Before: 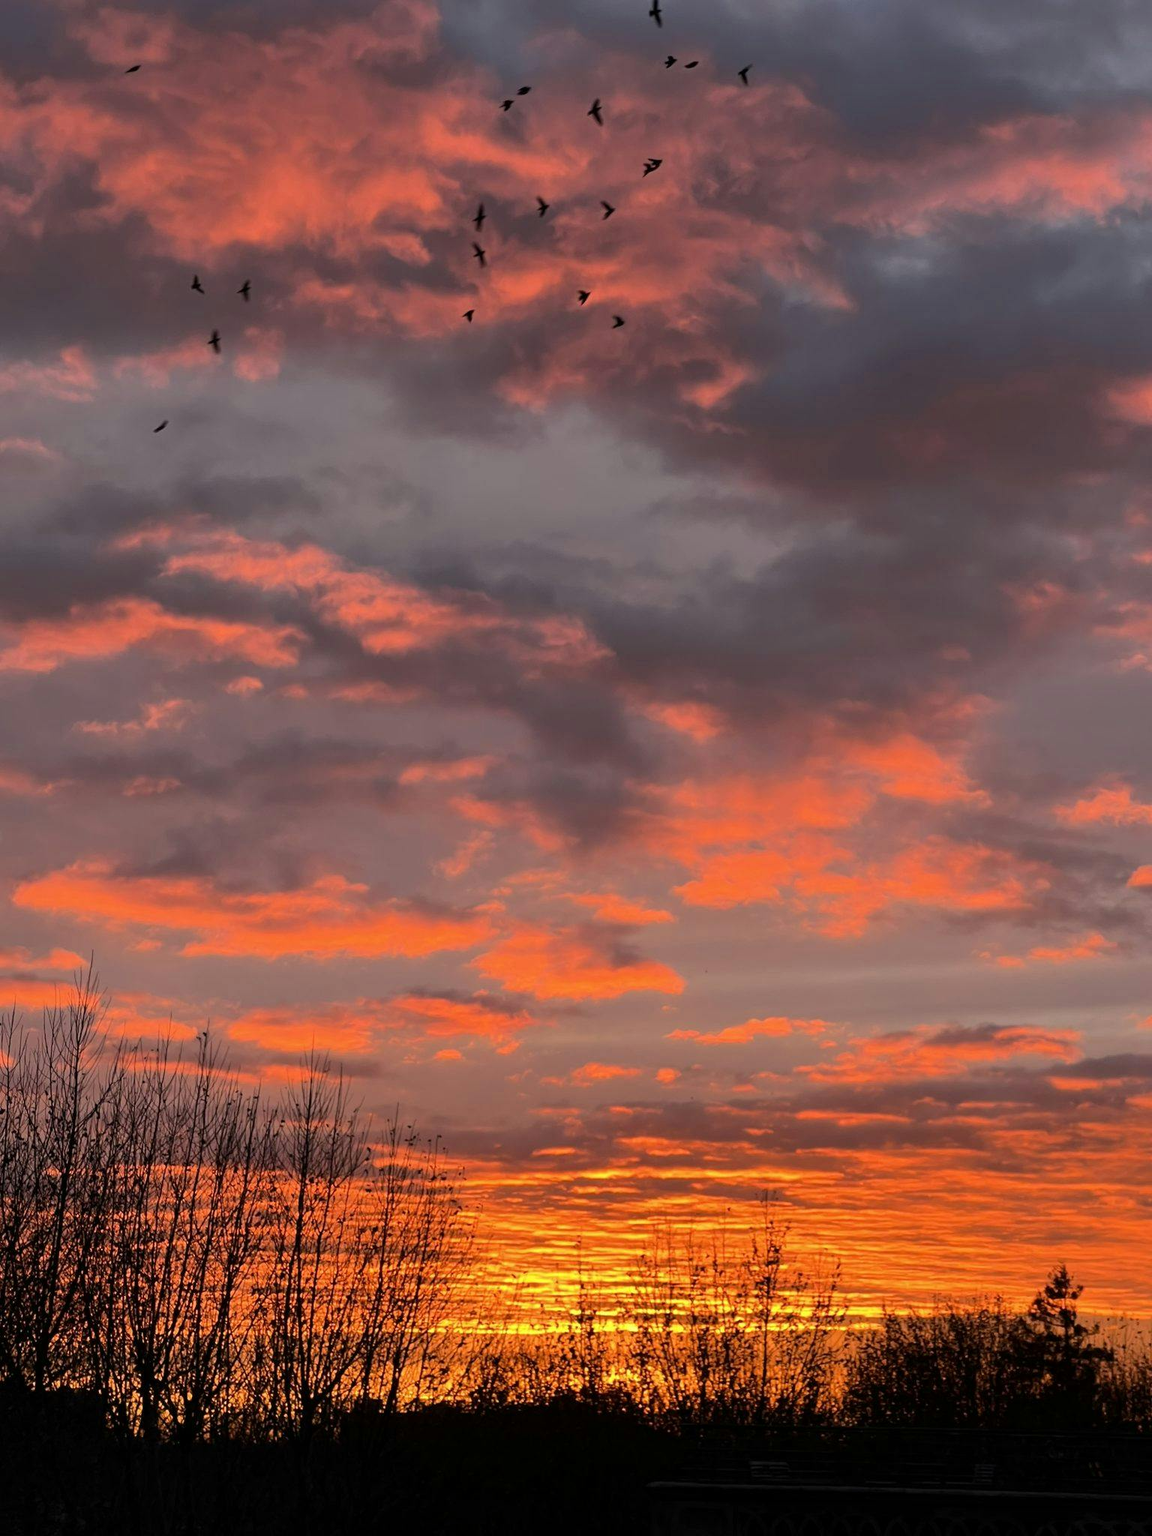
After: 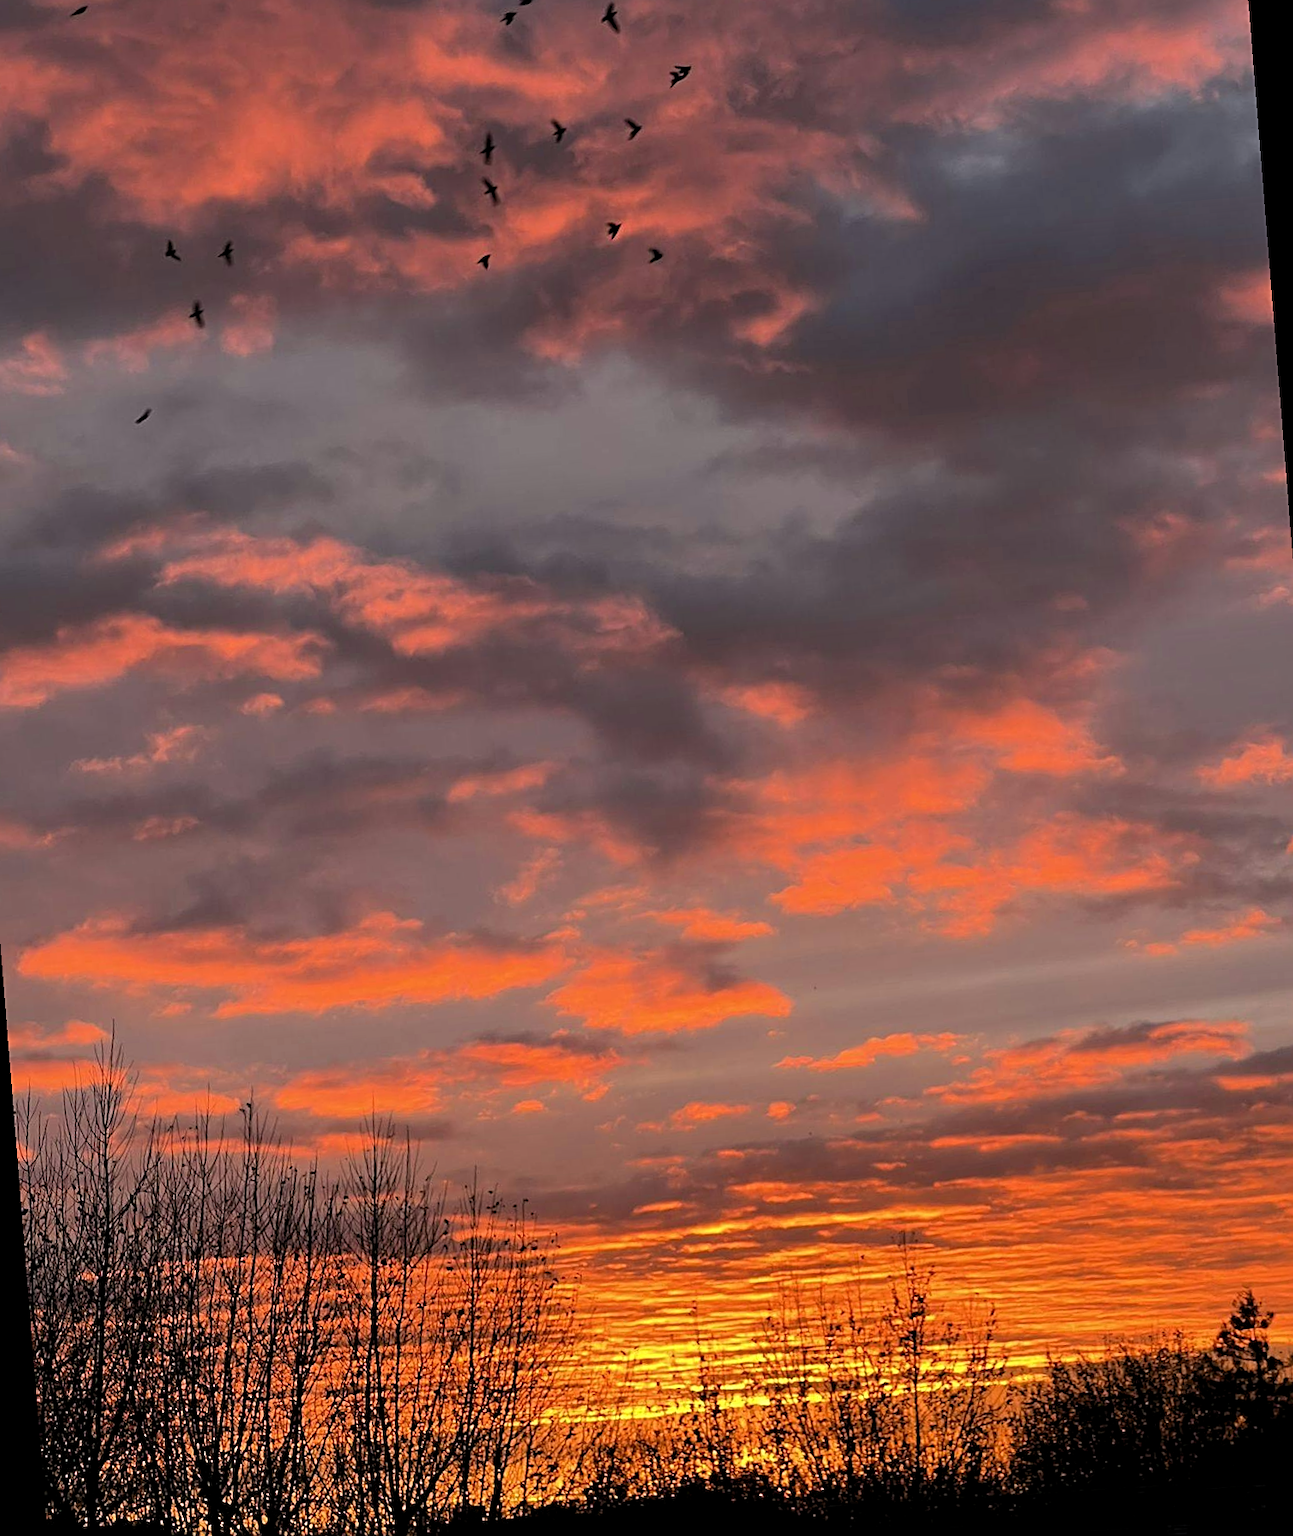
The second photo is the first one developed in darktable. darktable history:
levels: levels [0.026, 0.507, 0.987]
rotate and perspective: rotation -4.57°, crop left 0.054, crop right 0.944, crop top 0.087, crop bottom 0.914
sharpen: on, module defaults
